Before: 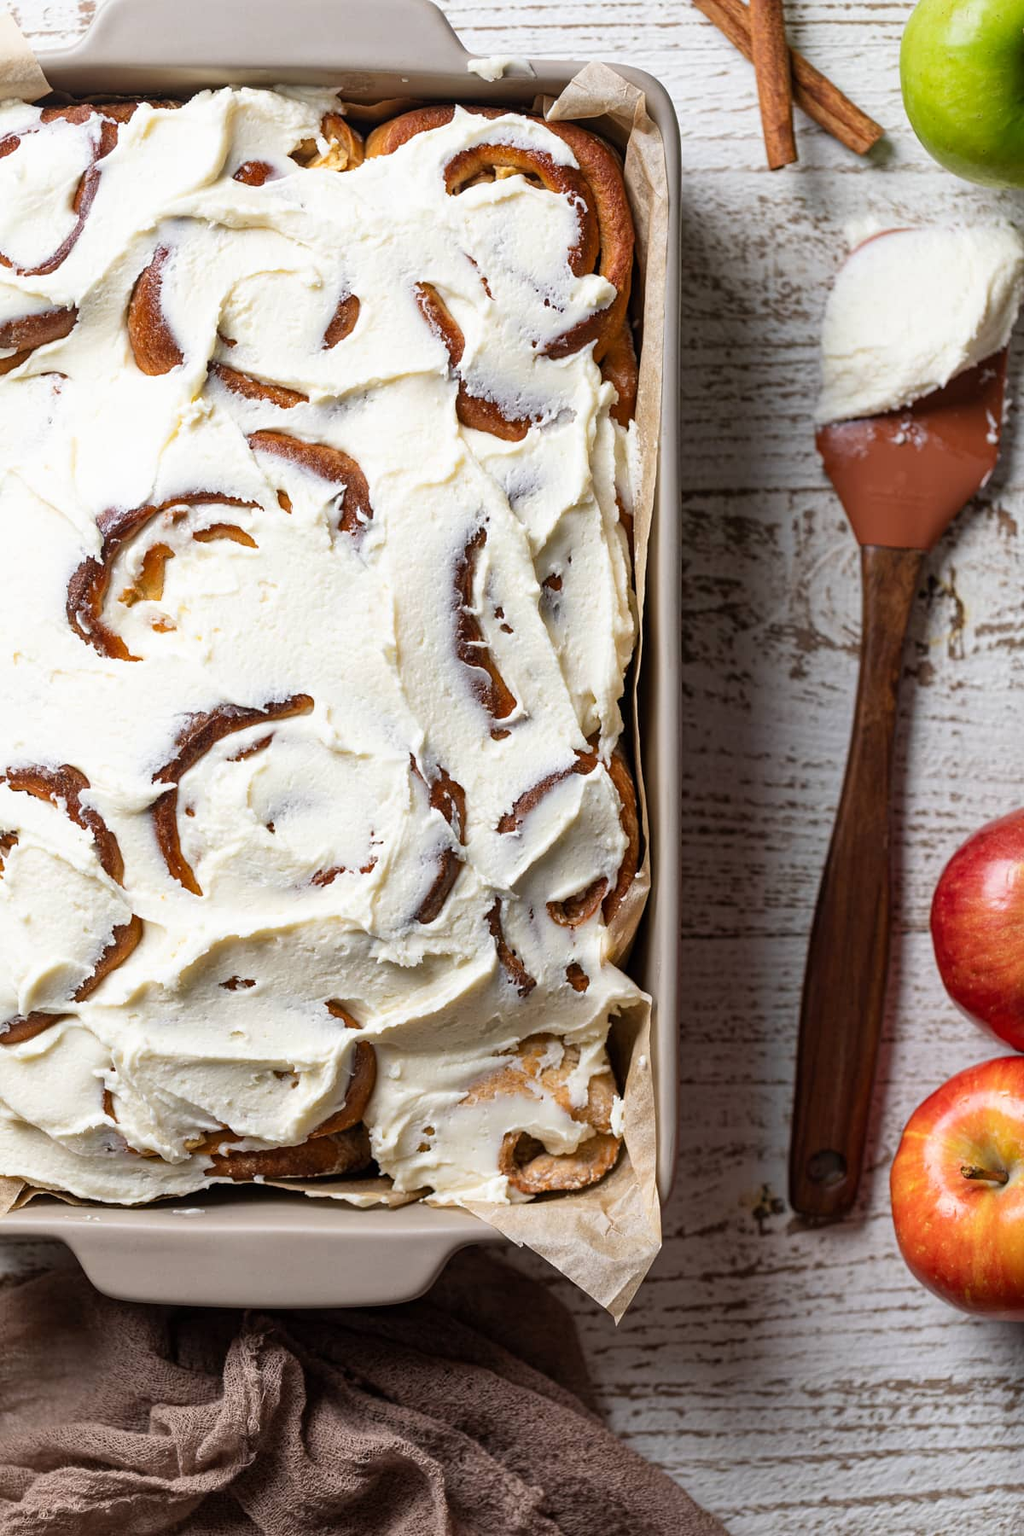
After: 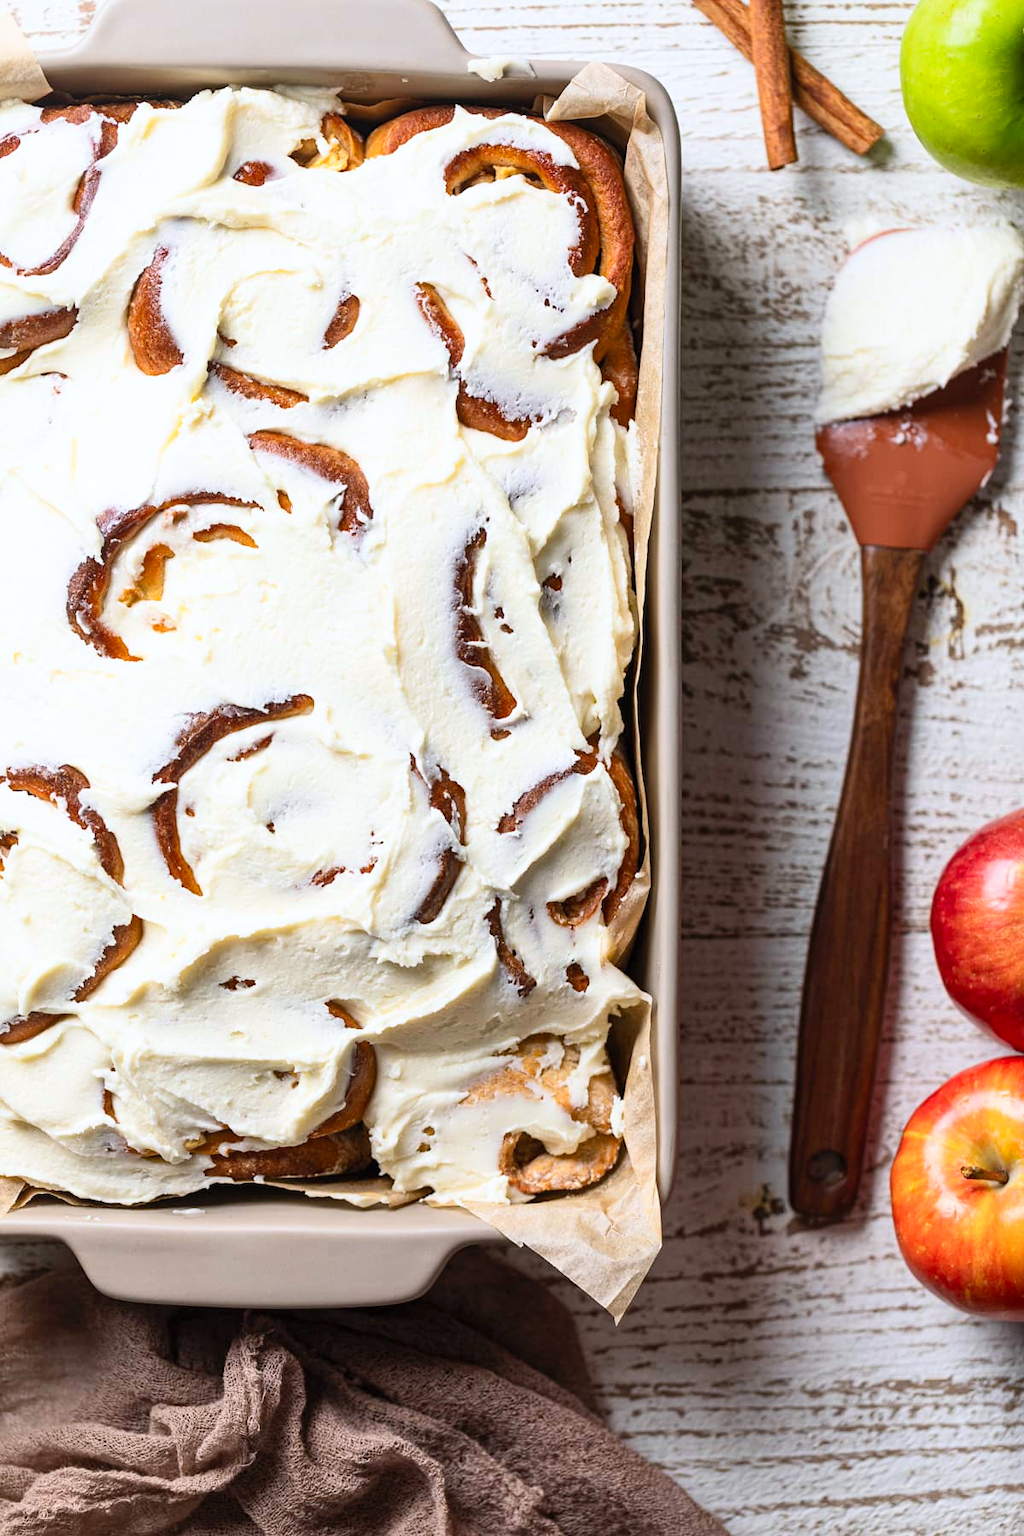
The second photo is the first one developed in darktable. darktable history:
white balance: red 0.988, blue 1.017
contrast brightness saturation: contrast 0.2, brightness 0.16, saturation 0.22
